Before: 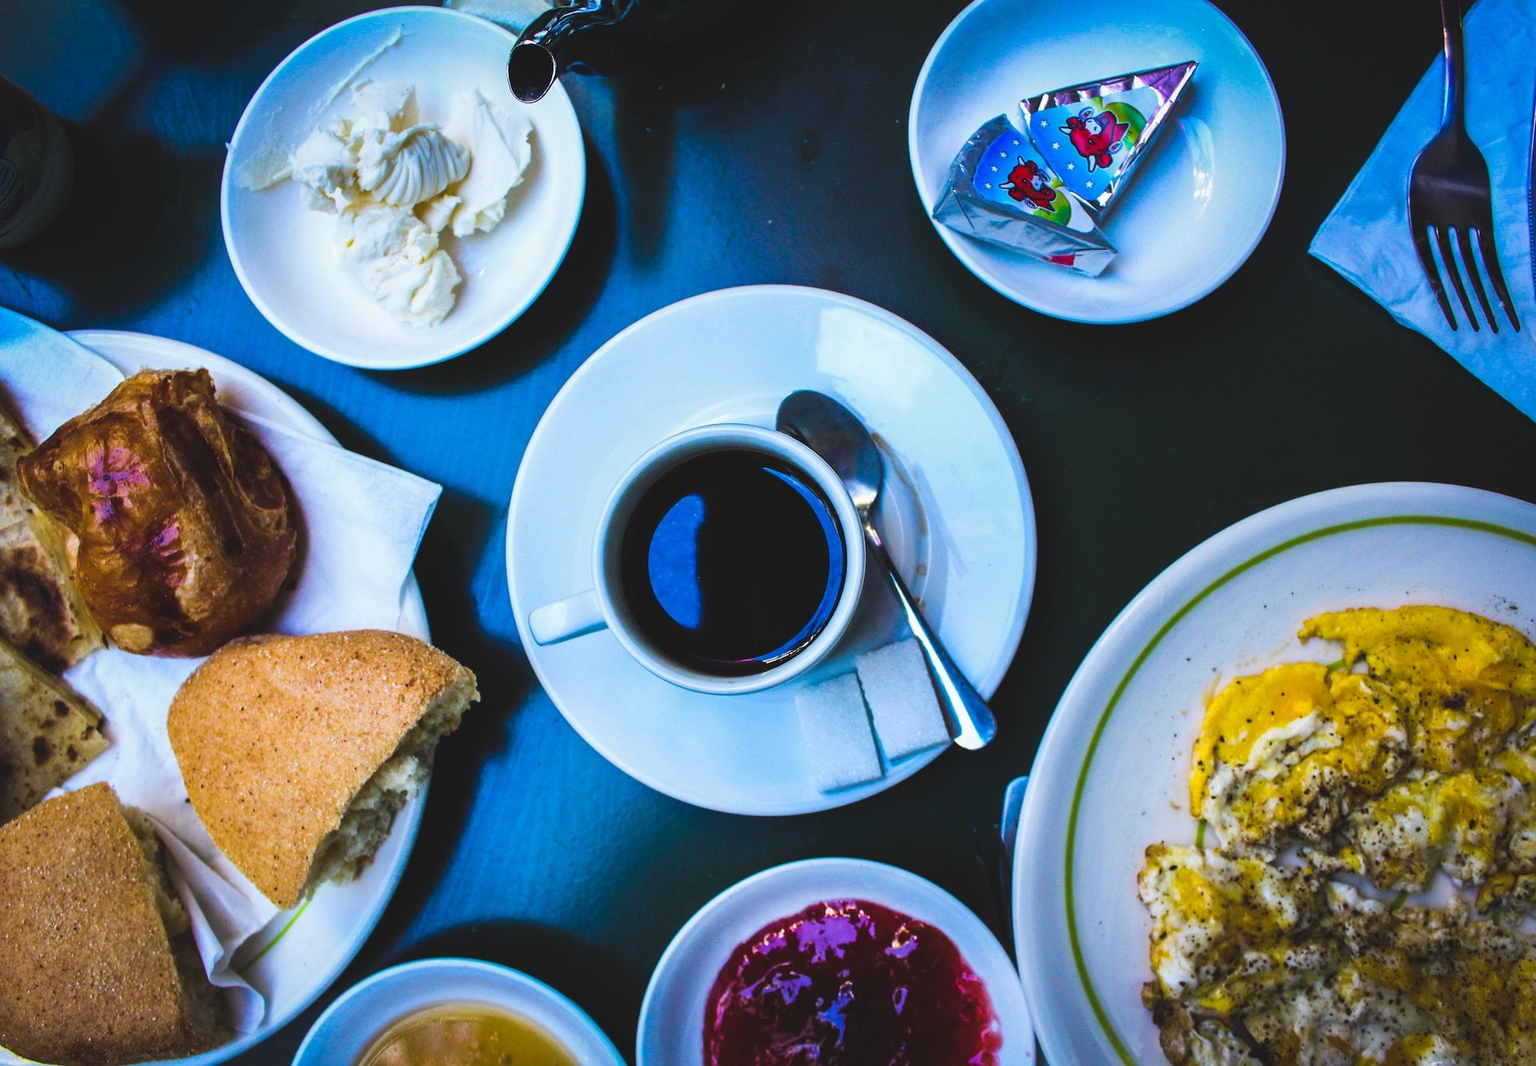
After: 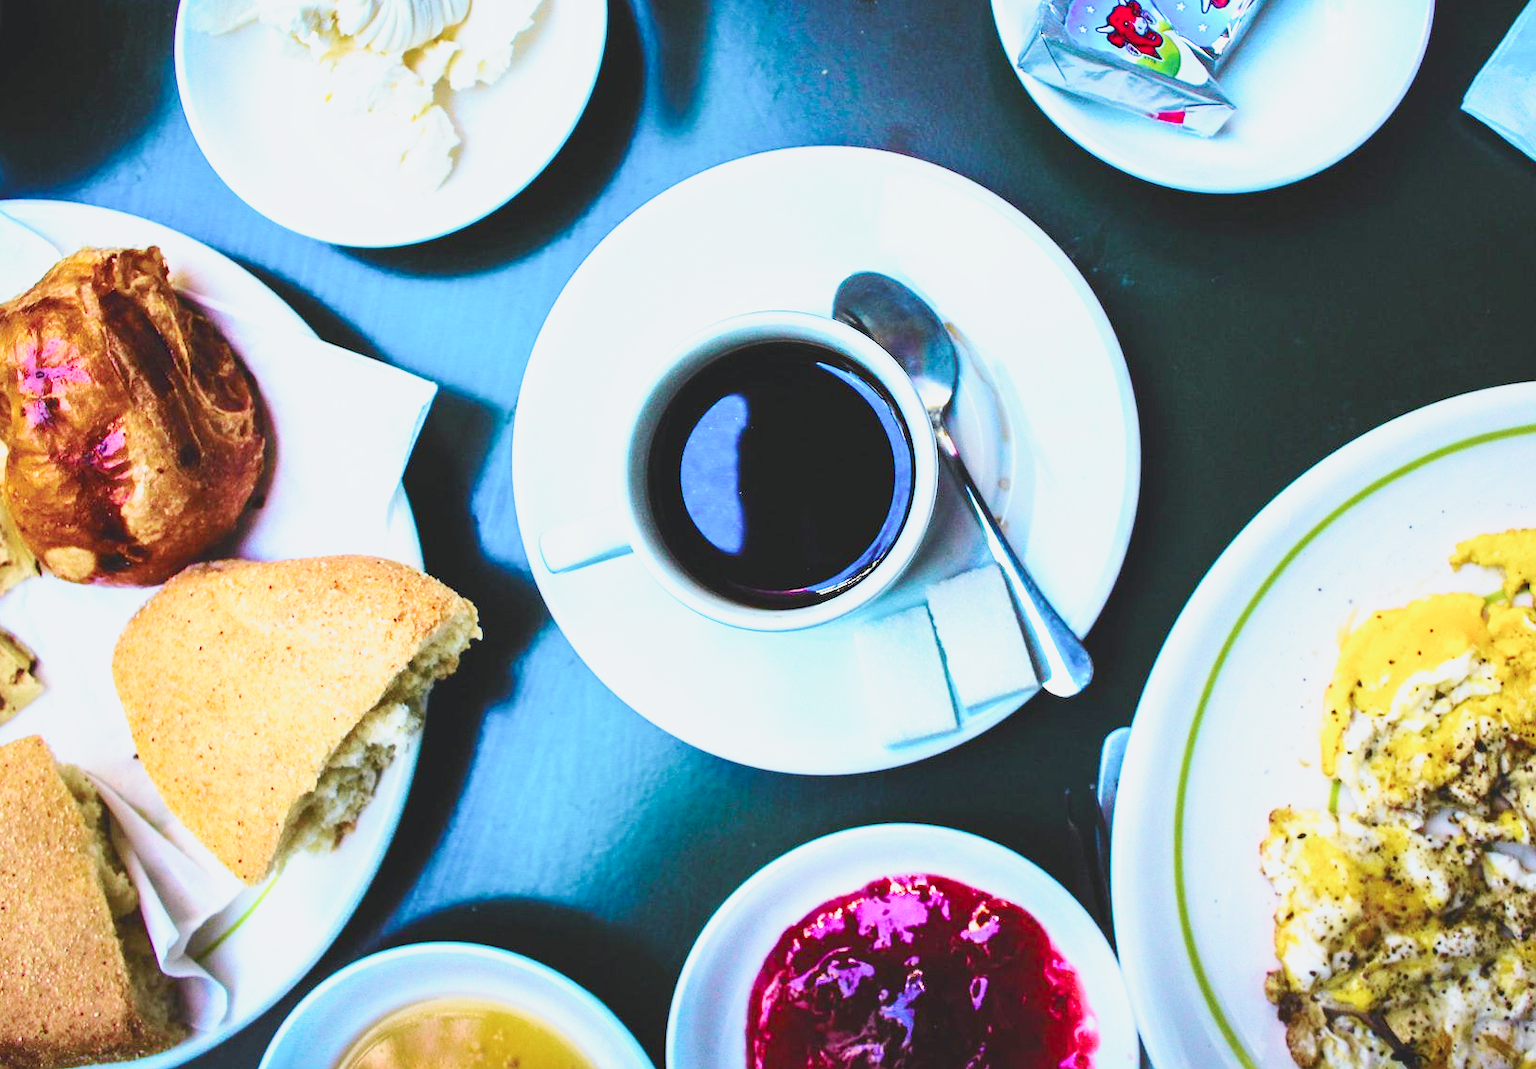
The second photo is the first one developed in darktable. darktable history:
exposure: exposure 0.462 EV, compensate highlight preservation false
base curve: curves: ch0 [(0, 0) (0.025, 0.046) (0.112, 0.277) (0.467, 0.74) (0.814, 0.929) (1, 0.942)], preserve colors none
tone curve: curves: ch0 [(0, 0) (0.058, 0.027) (0.214, 0.183) (0.304, 0.288) (0.522, 0.549) (0.658, 0.7) (0.741, 0.775) (0.844, 0.866) (0.986, 0.957)]; ch1 [(0, 0) (0.172, 0.123) (0.312, 0.296) (0.437, 0.429) (0.471, 0.469) (0.502, 0.5) (0.513, 0.515) (0.572, 0.603) (0.617, 0.653) (0.68, 0.724) (0.889, 0.924) (1, 1)]; ch2 [(0, 0) (0.411, 0.424) (0.489, 0.49) (0.502, 0.5) (0.517, 0.519) (0.549, 0.578) (0.604, 0.628) (0.693, 0.686) (1, 1)], color space Lab, independent channels, preserve colors none
crop and rotate: left 4.785%, top 15.12%, right 10.671%
